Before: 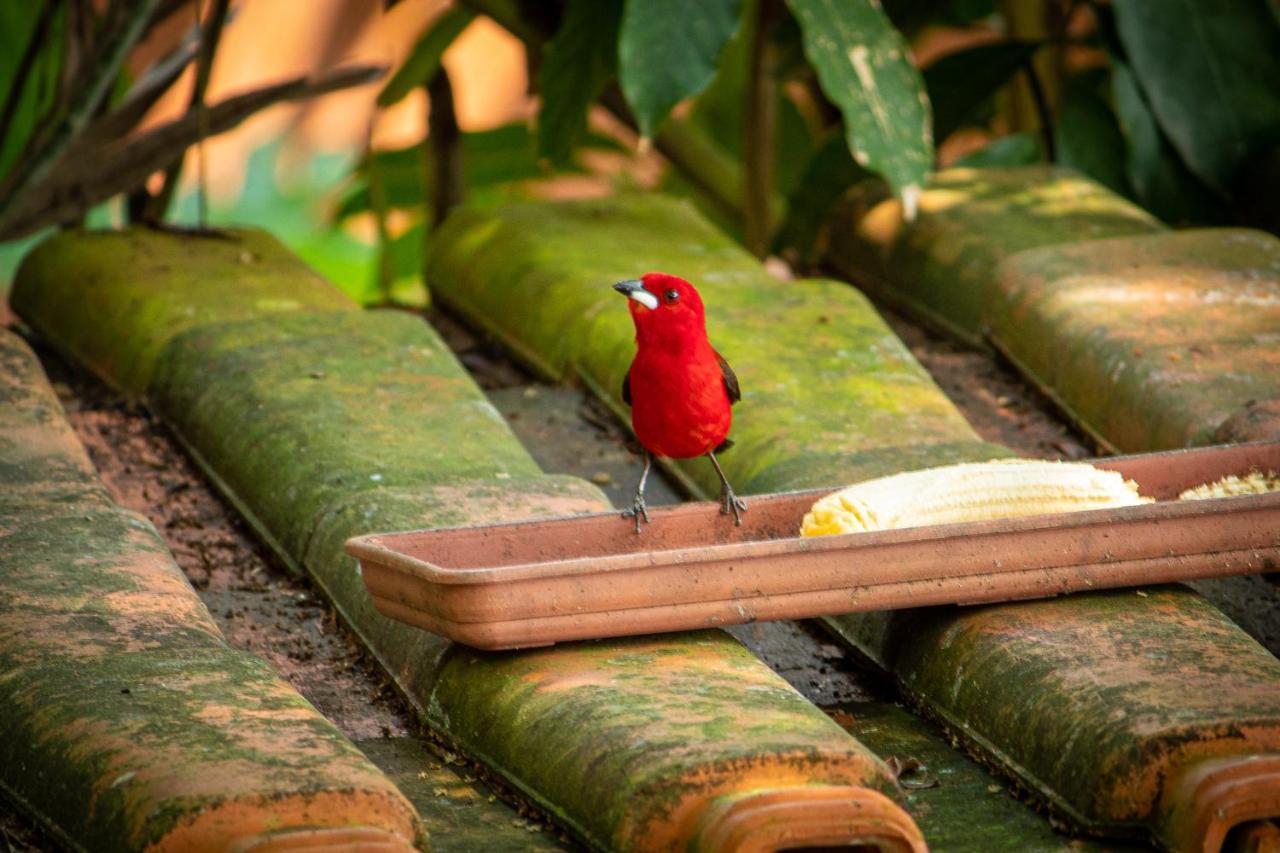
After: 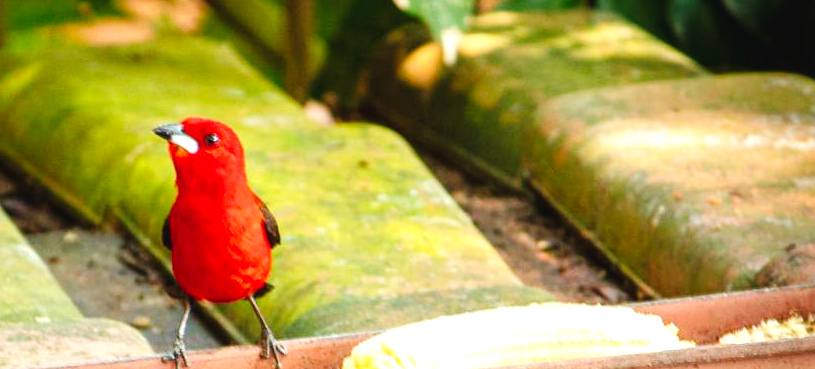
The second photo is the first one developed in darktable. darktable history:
crop: left 36.005%, top 18.293%, right 0.31%, bottom 38.444%
exposure: black level correction 0, exposure 0.7 EV, compensate exposure bias true, compensate highlight preservation false
tone curve: curves: ch0 [(0, 0) (0.003, 0.031) (0.011, 0.033) (0.025, 0.036) (0.044, 0.045) (0.069, 0.06) (0.1, 0.079) (0.136, 0.109) (0.177, 0.15) (0.224, 0.192) (0.277, 0.262) (0.335, 0.347) (0.399, 0.433) (0.468, 0.528) (0.543, 0.624) (0.623, 0.705) (0.709, 0.788) (0.801, 0.865) (0.898, 0.933) (1, 1)], preserve colors none
tone equalizer: on, module defaults
